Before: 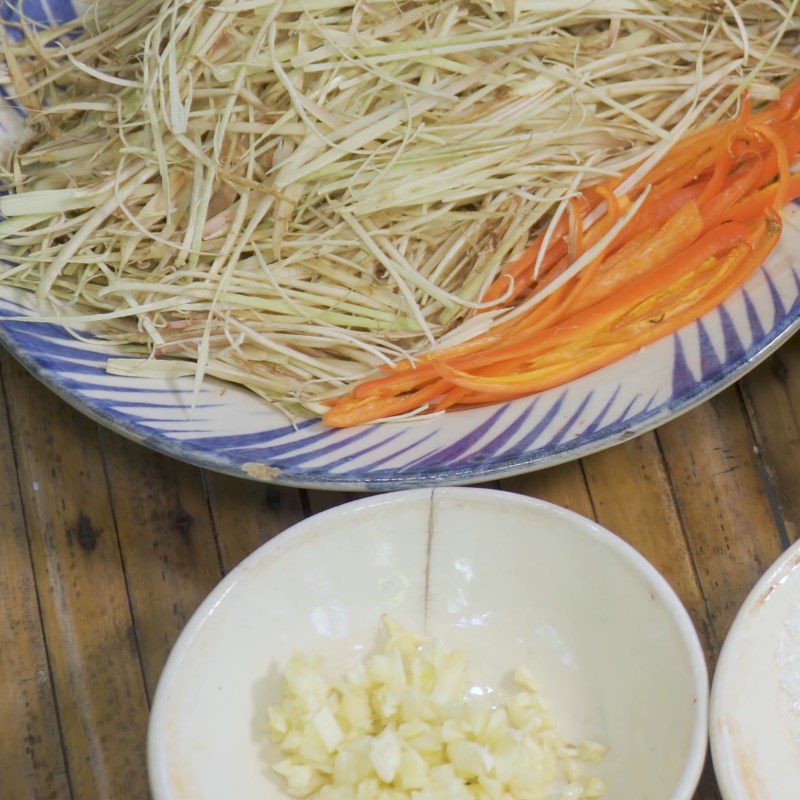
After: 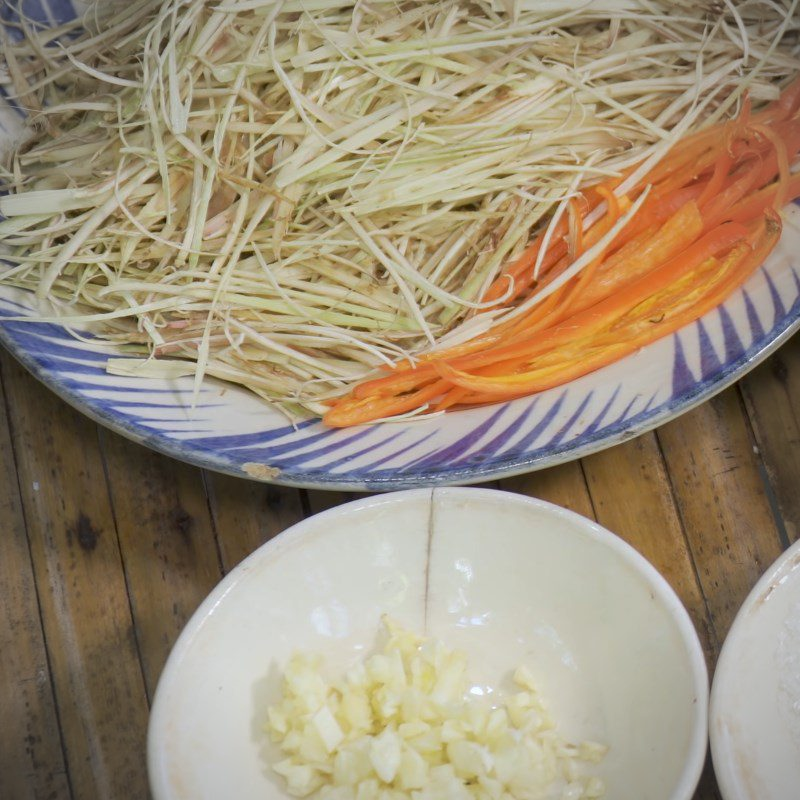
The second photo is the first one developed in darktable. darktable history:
vignetting: fall-off radius 61.2%, unbound false
